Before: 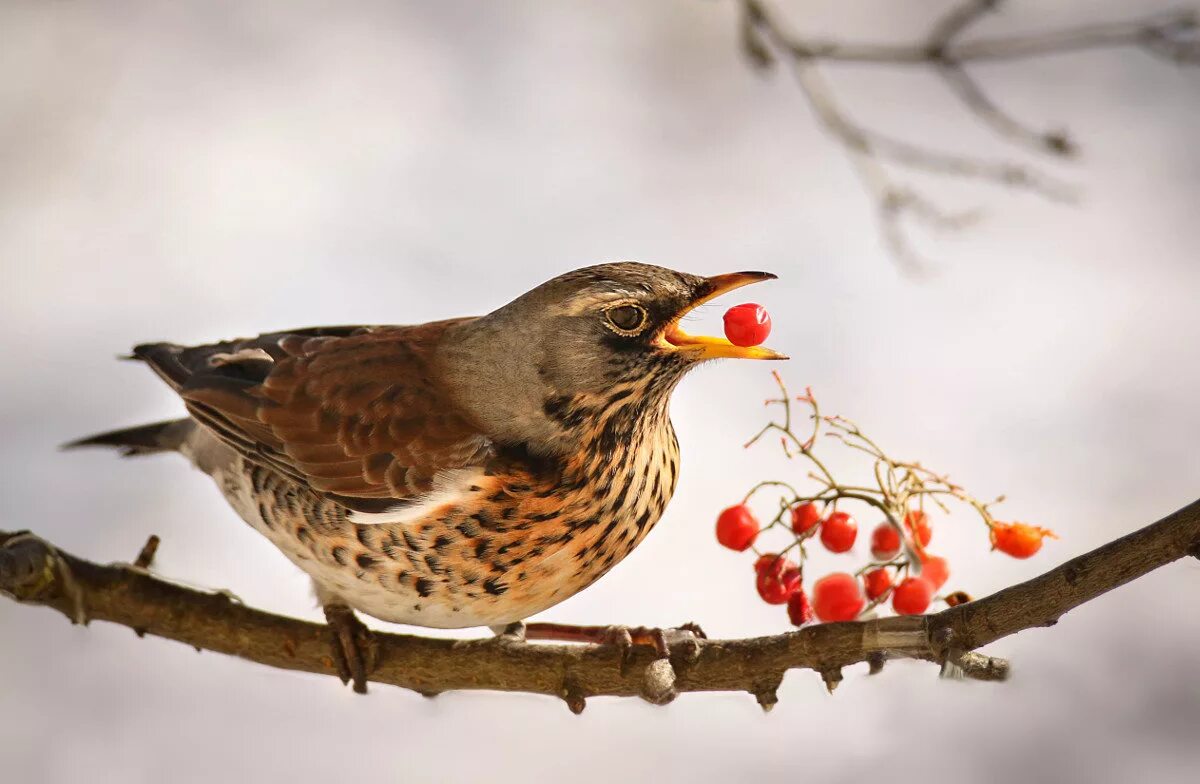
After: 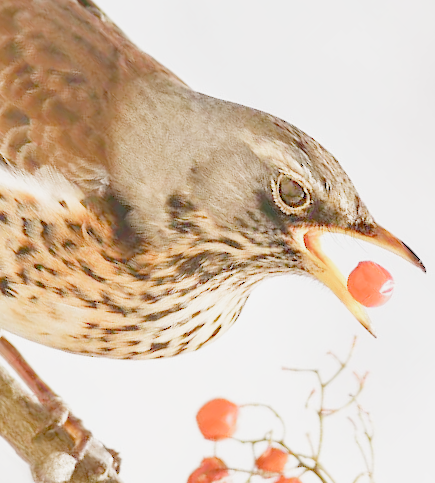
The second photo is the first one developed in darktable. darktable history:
filmic rgb: middle gray luminance 2.54%, black relative exposure -10.05 EV, white relative exposure 7 EV, dynamic range scaling 9.88%, target black luminance 0%, hardness 3.17, latitude 44.01%, contrast 0.678, highlights saturation mix 4.34%, shadows ↔ highlights balance 14.31%, preserve chrominance no, color science v3 (2019), use custom middle-gray values true
crop and rotate: angle -45.66°, top 16.426%, right 0.809%, bottom 11.618%
